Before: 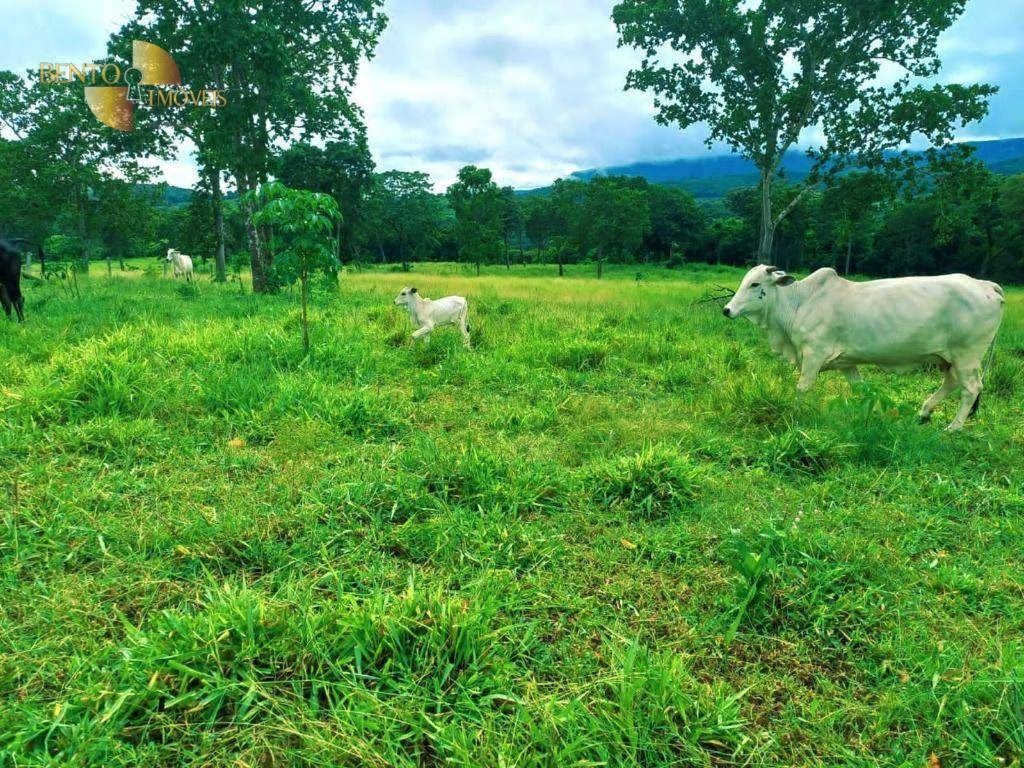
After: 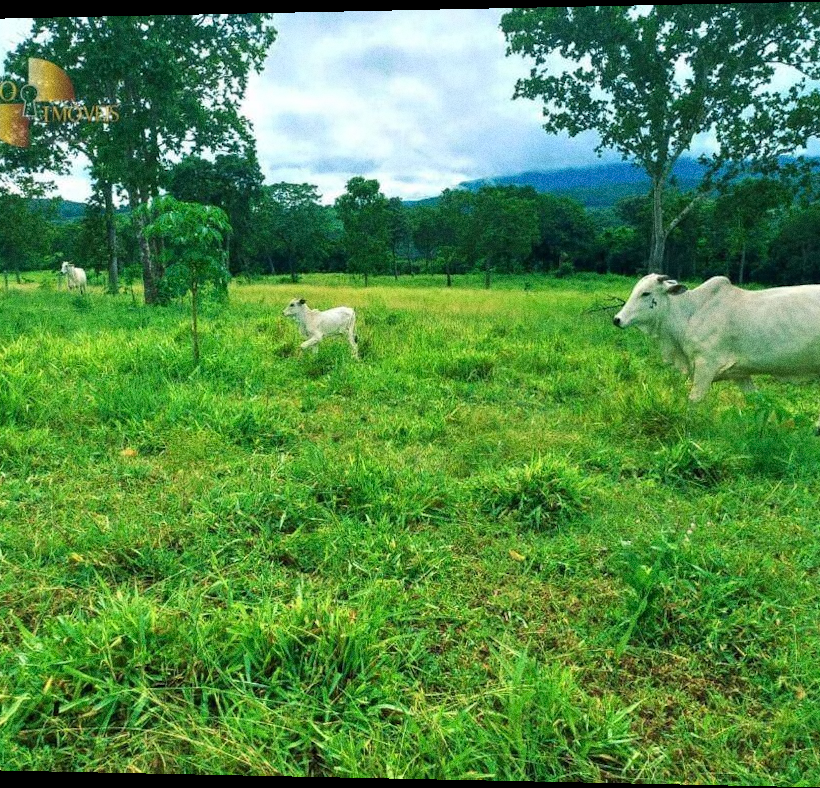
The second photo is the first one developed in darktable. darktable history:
crop and rotate: left 9.597%, right 10.195%
rotate and perspective: lens shift (horizontal) -0.055, automatic cropping off
grain: coarseness 0.09 ISO, strength 40%
